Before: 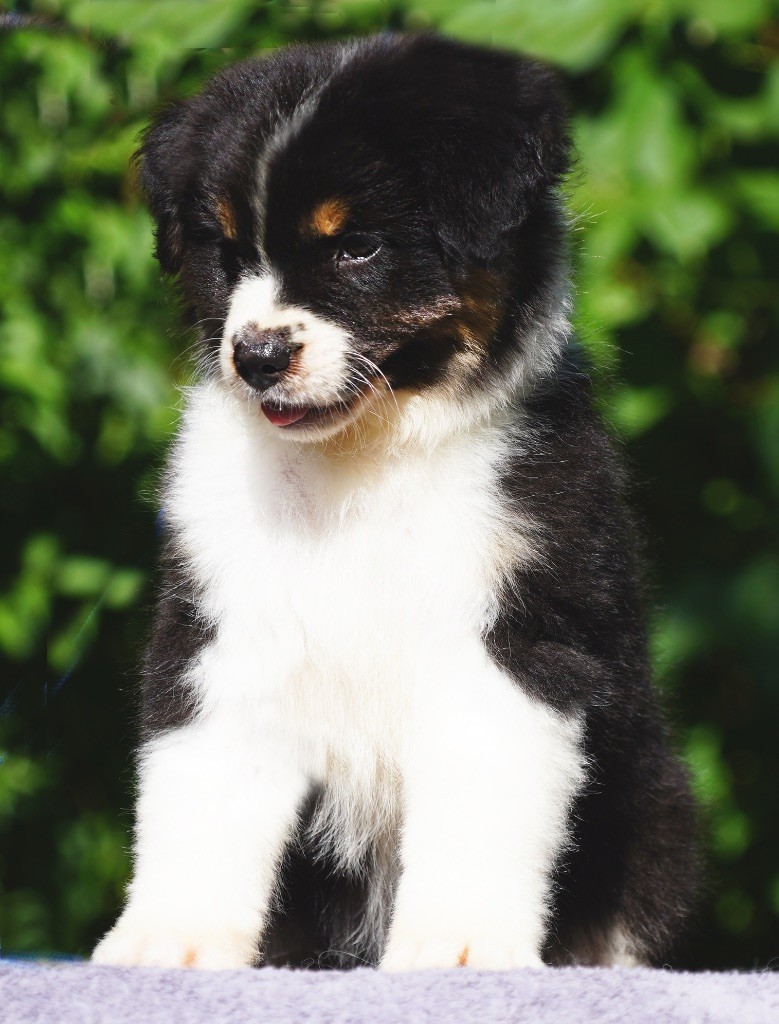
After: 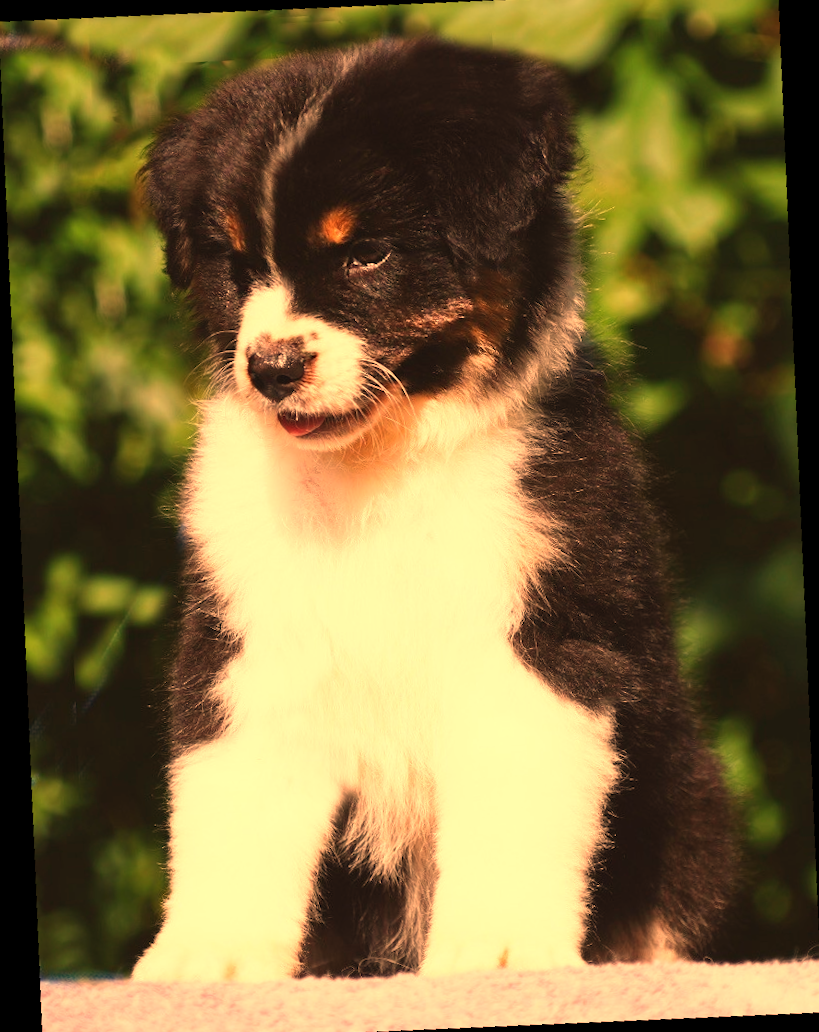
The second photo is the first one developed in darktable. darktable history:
white balance: red 1.467, blue 0.684
crop and rotate: angle -2.38°
rotate and perspective: rotation -4.86°, automatic cropping off
